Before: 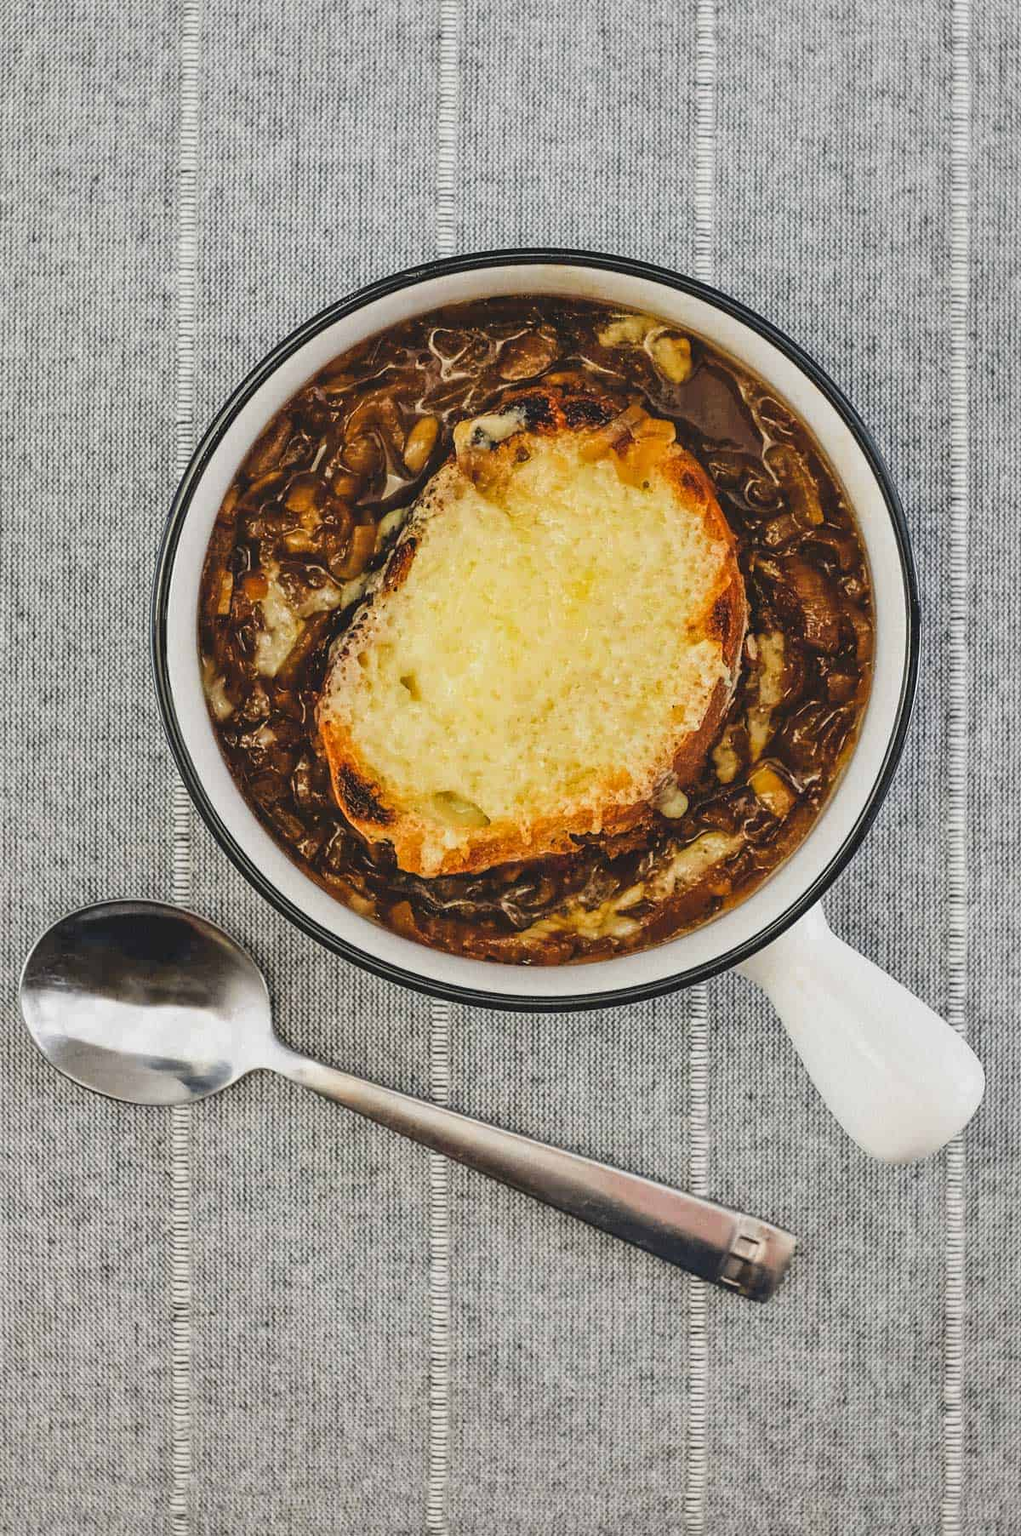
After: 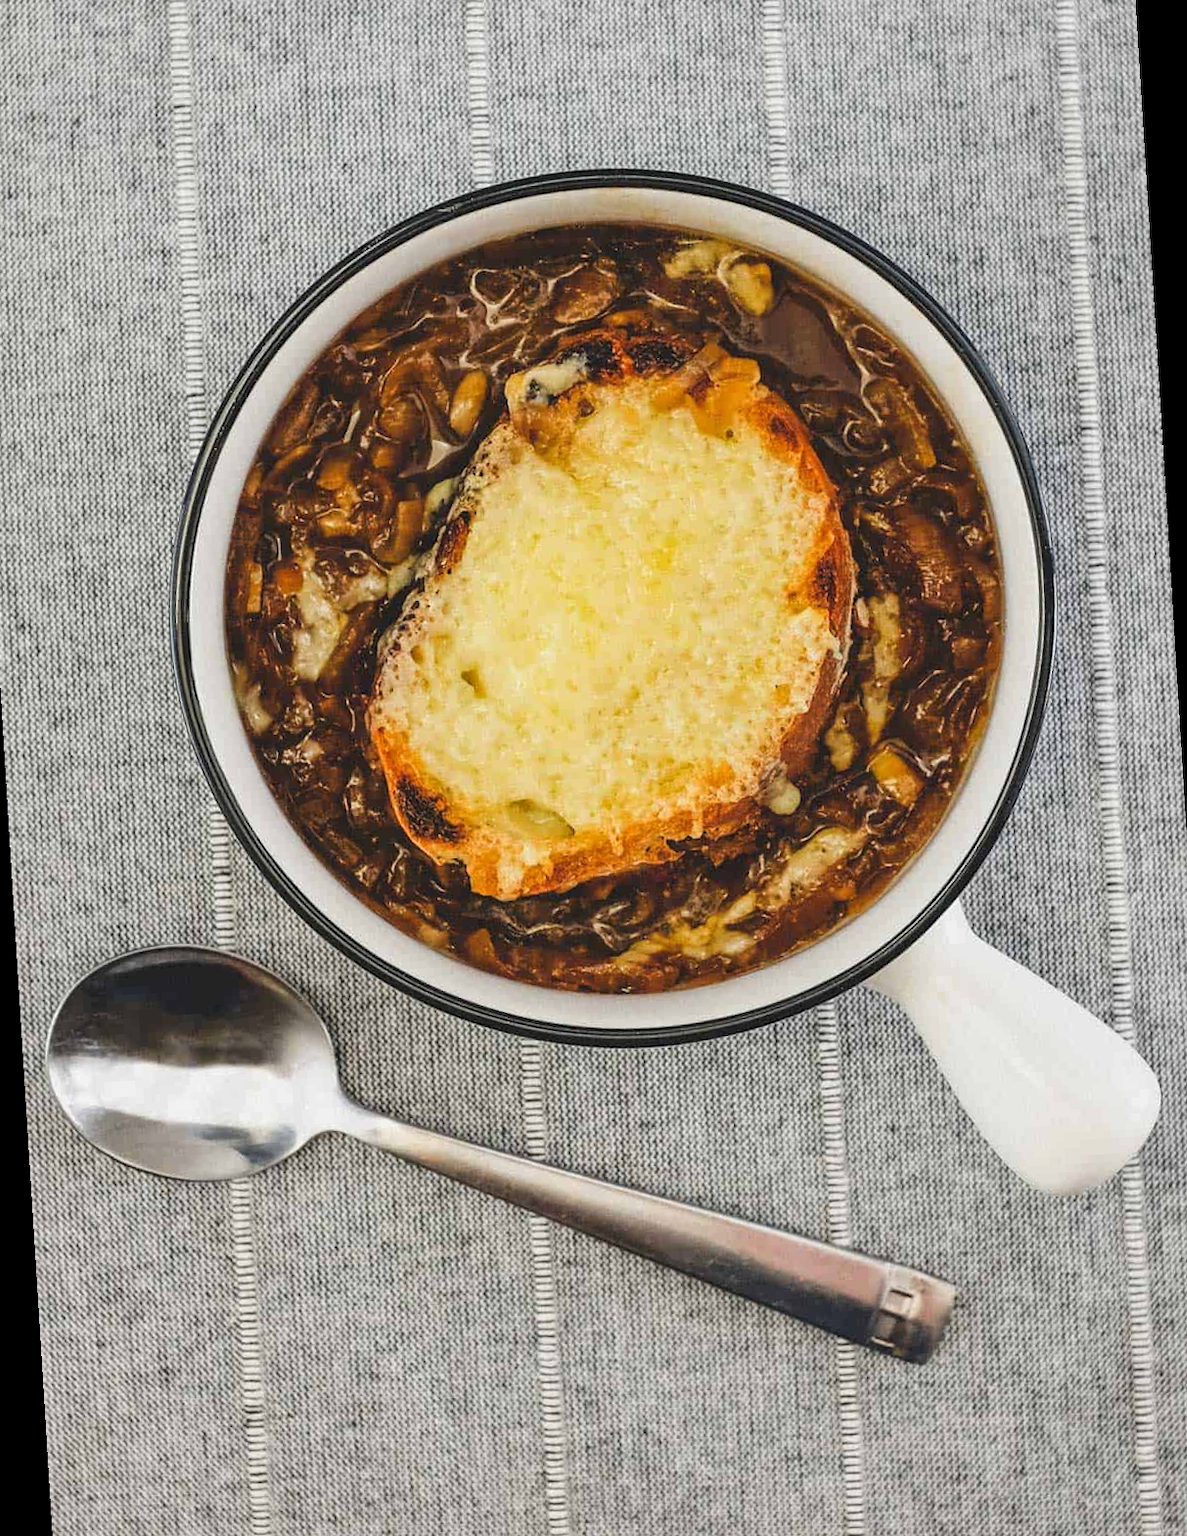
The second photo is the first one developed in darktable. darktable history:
rotate and perspective: rotation -3.52°, crop left 0.036, crop right 0.964, crop top 0.081, crop bottom 0.919
exposure: exposure 0.128 EV, compensate highlight preservation false
